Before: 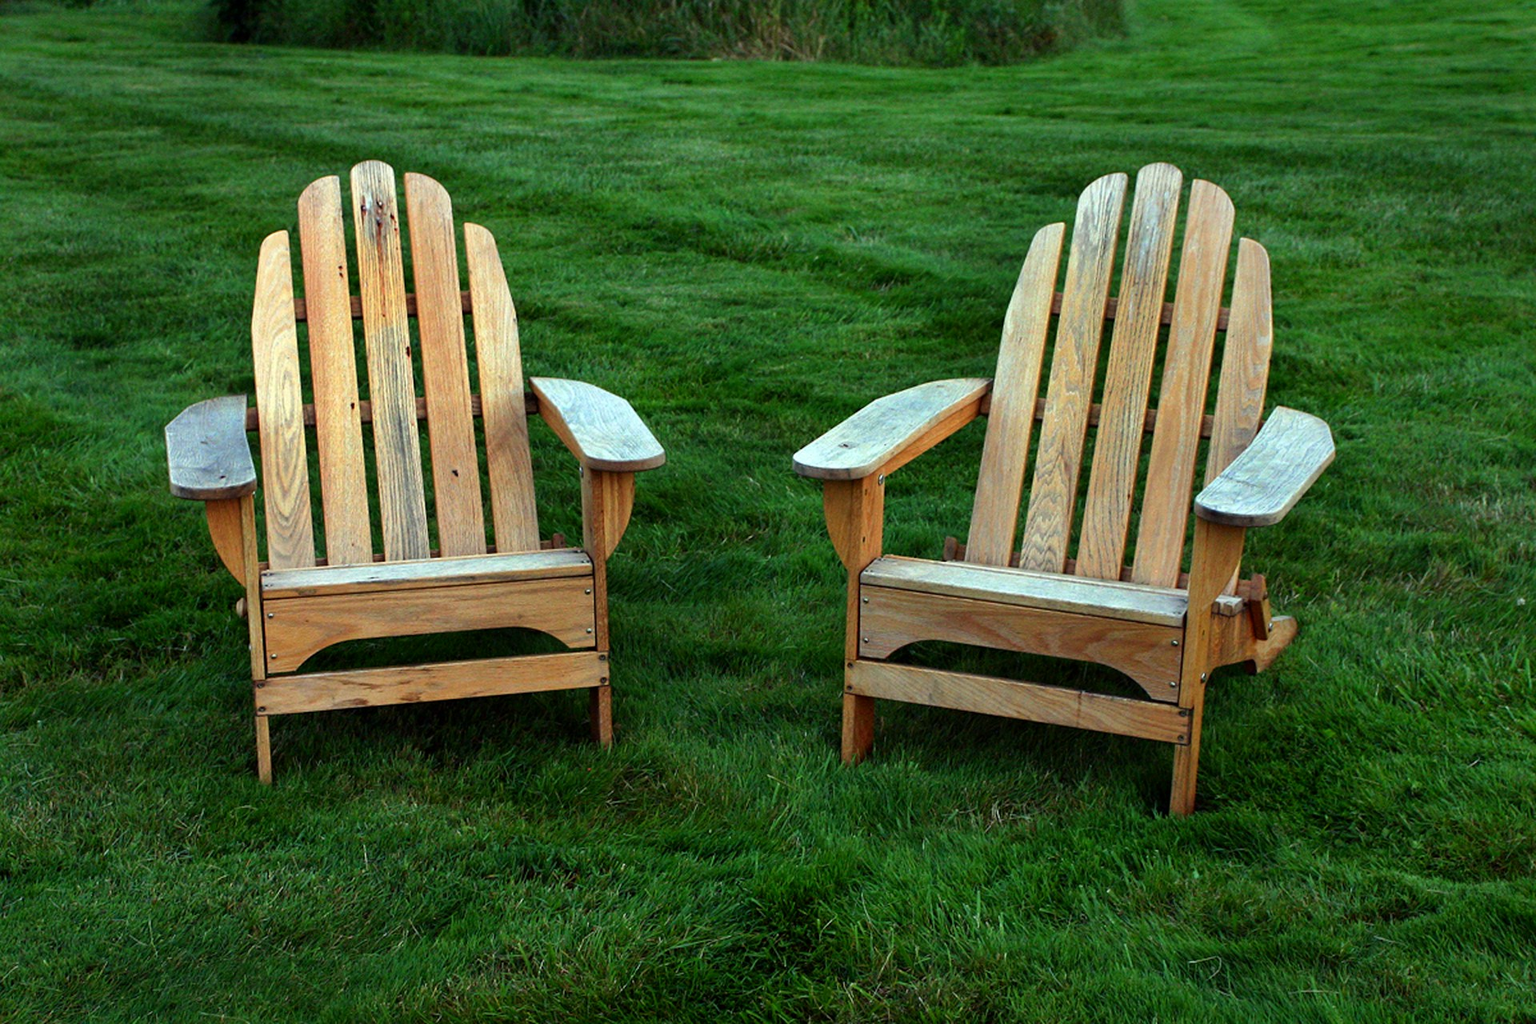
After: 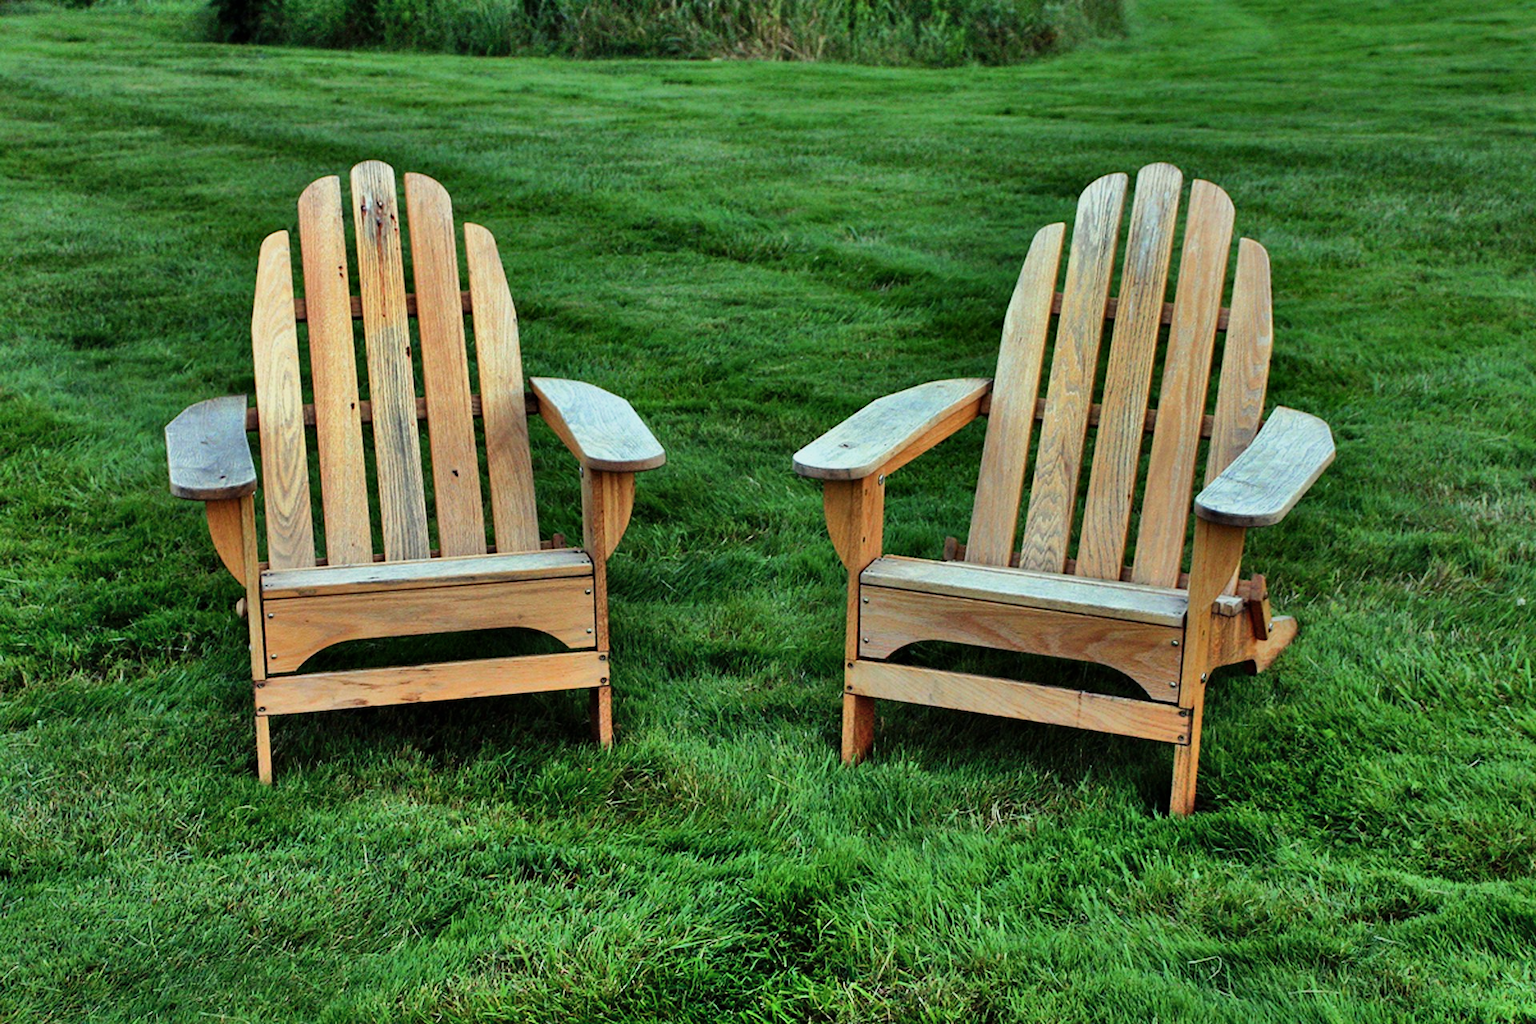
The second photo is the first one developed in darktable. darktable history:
filmic rgb: black relative exposure -11.38 EV, white relative exposure 3.24 EV, hardness 6.79
shadows and highlights: shadows 75.36, highlights -60.69, soften with gaussian
